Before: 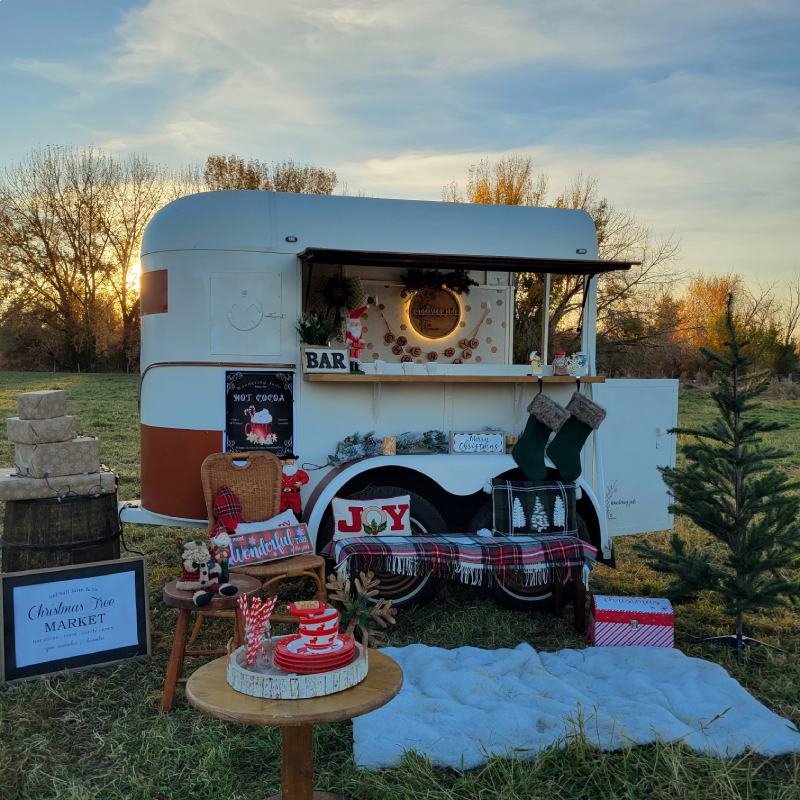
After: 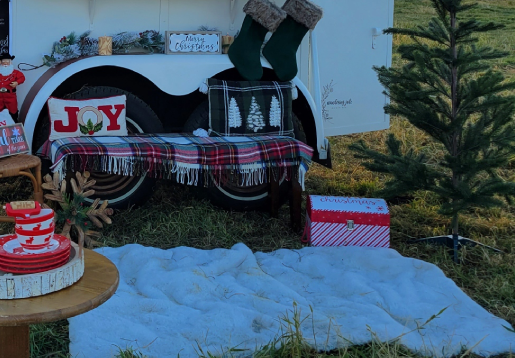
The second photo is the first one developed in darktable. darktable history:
crop and rotate: left 35.509%, top 50.238%, bottom 4.934%
white balance: red 0.974, blue 1.044
